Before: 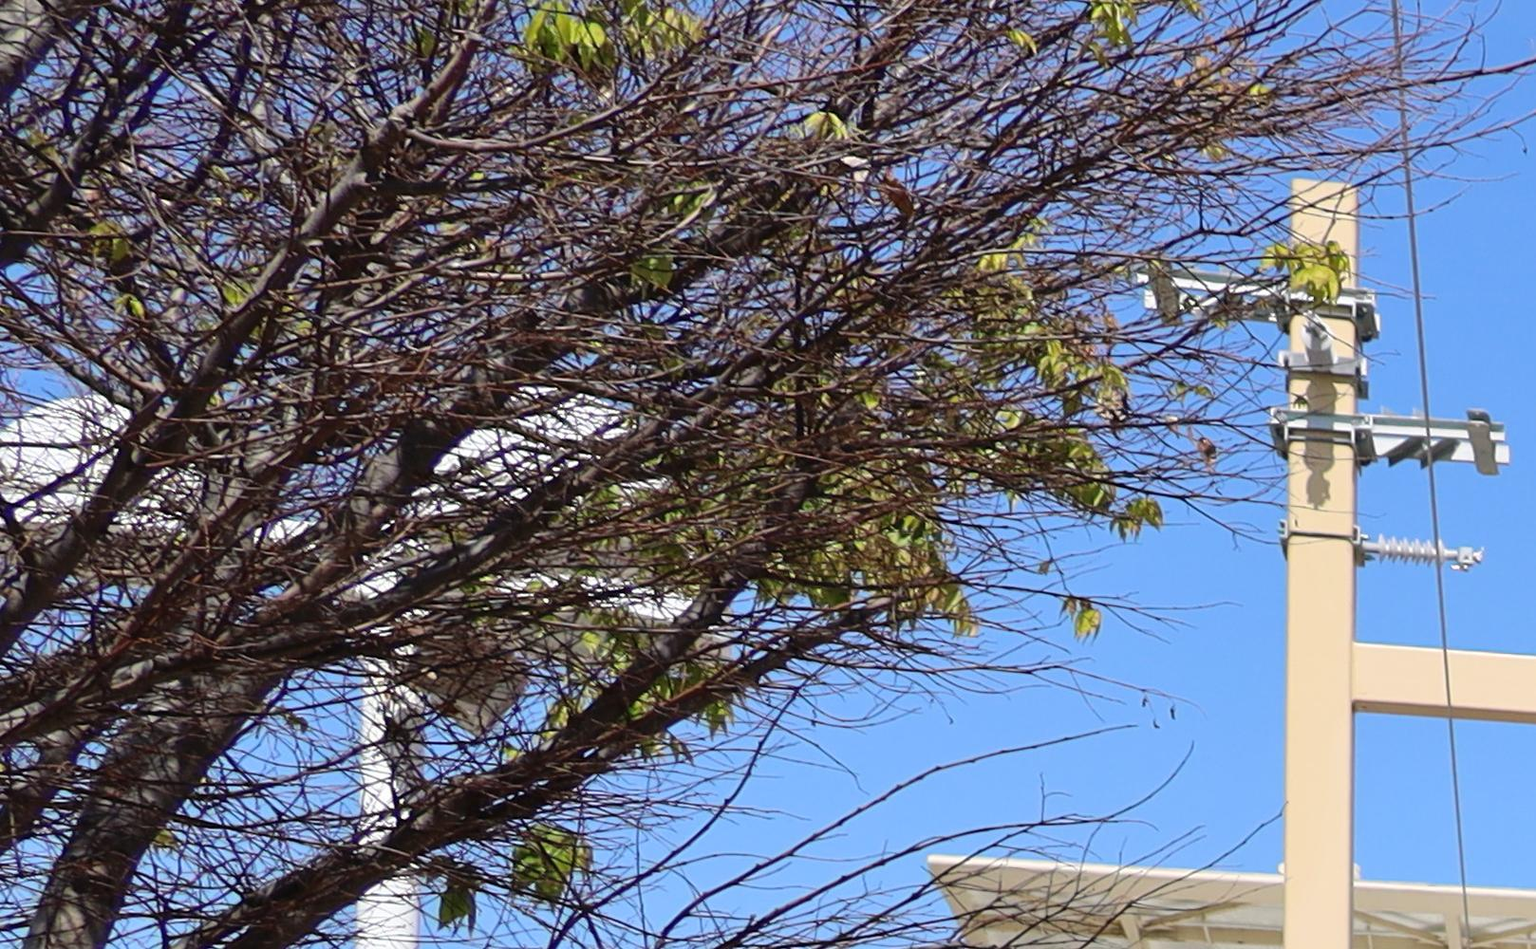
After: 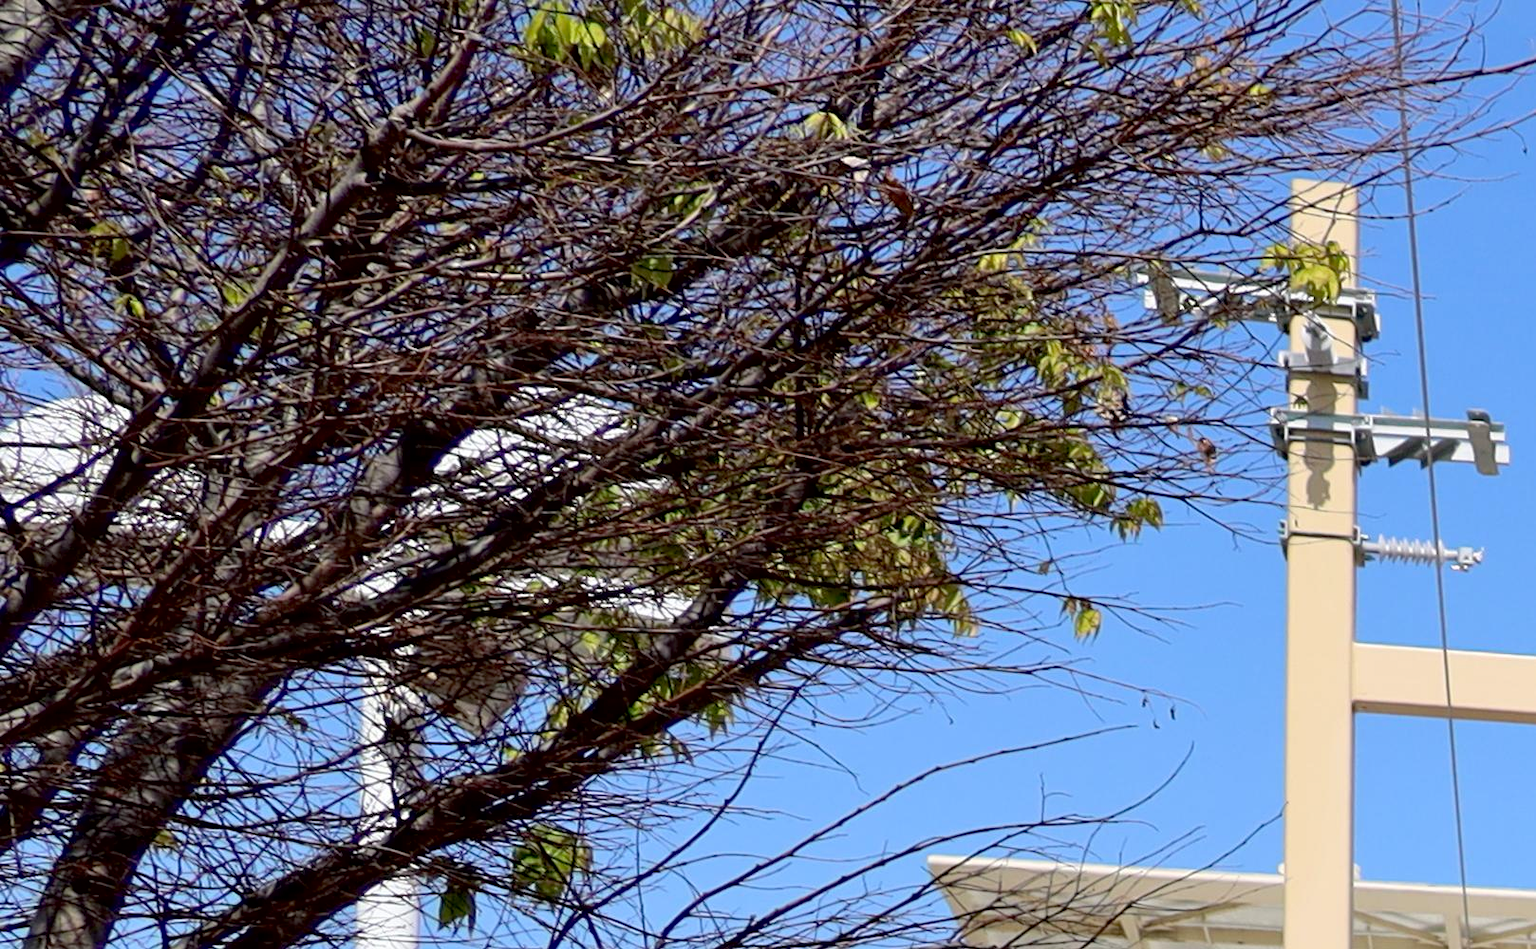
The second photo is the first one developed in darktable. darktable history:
exposure: black level correction 0.012, compensate highlight preservation false
tone curve: color space Lab, independent channels, preserve colors none
color correction: highlights a* -0.182, highlights b* -0.124
